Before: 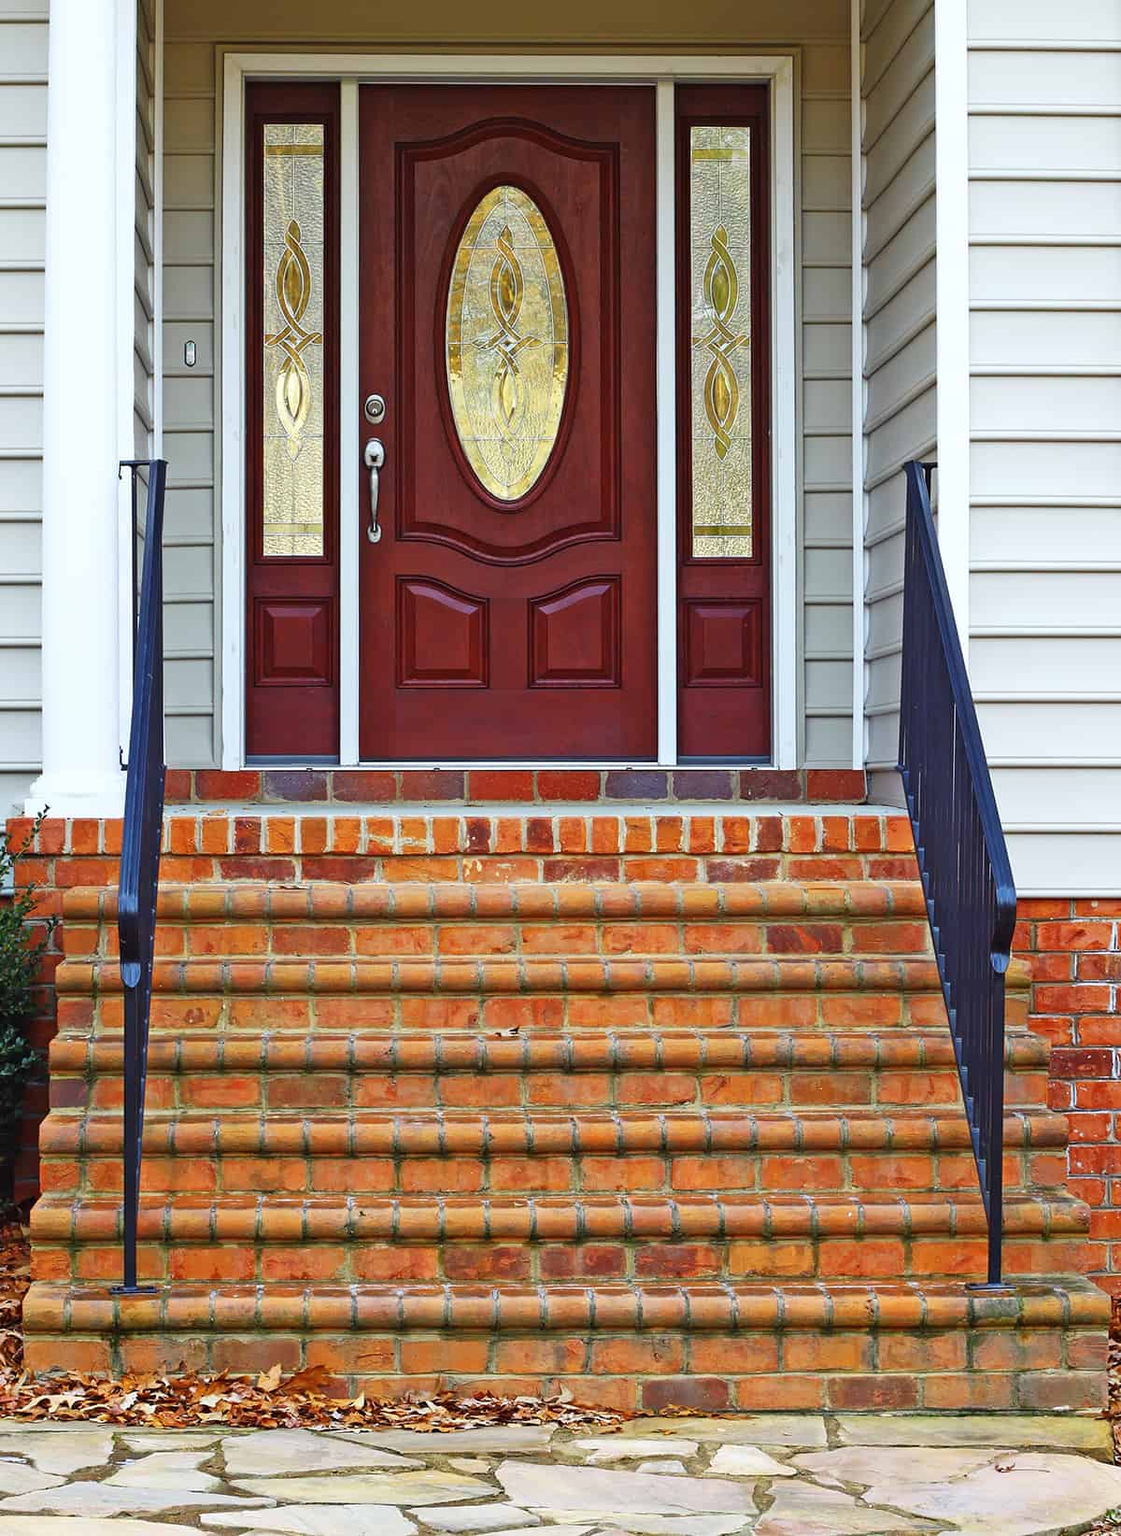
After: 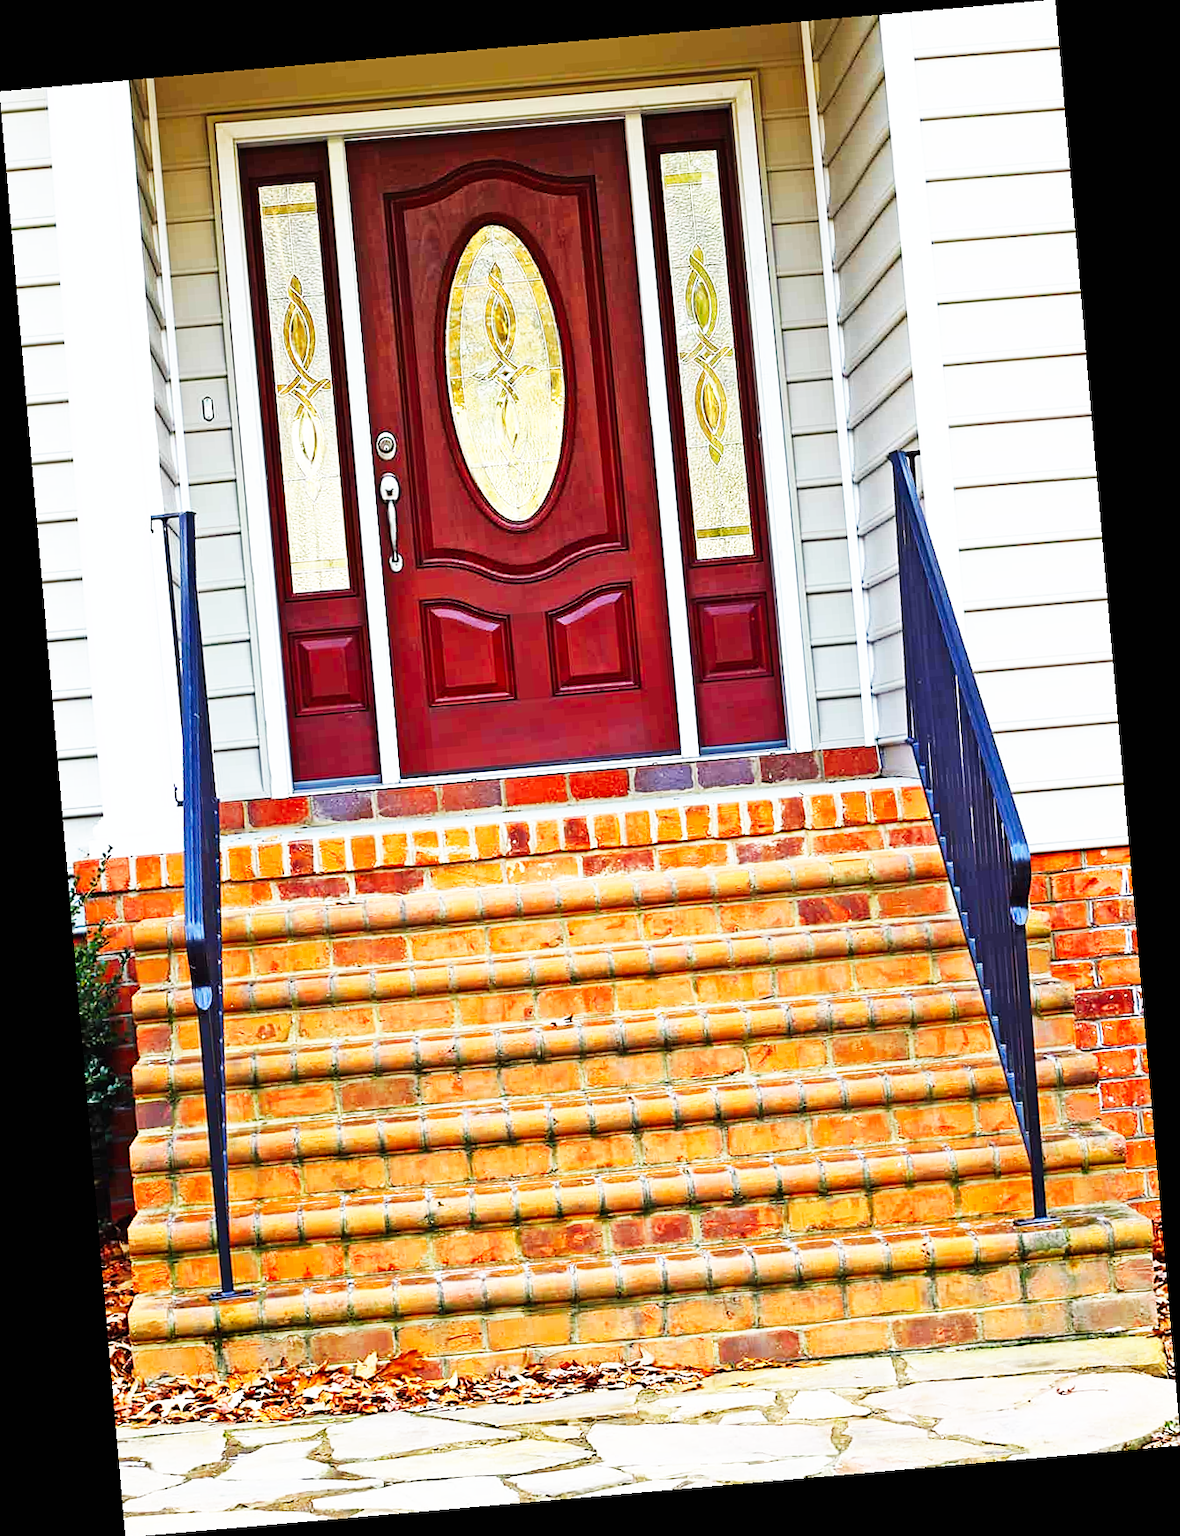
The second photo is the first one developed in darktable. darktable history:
rotate and perspective: rotation -4.98°, automatic cropping off
sharpen: amount 0.2
base curve: curves: ch0 [(0, 0) (0.007, 0.004) (0.027, 0.03) (0.046, 0.07) (0.207, 0.54) (0.442, 0.872) (0.673, 0.972) (1, 1)], preserve colors none
